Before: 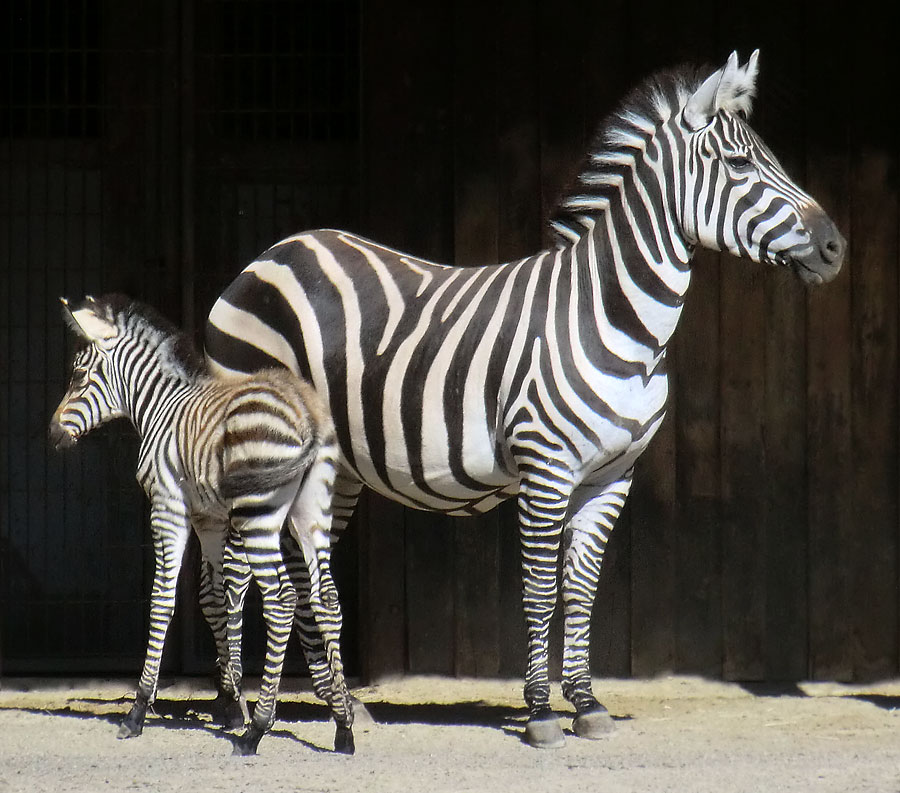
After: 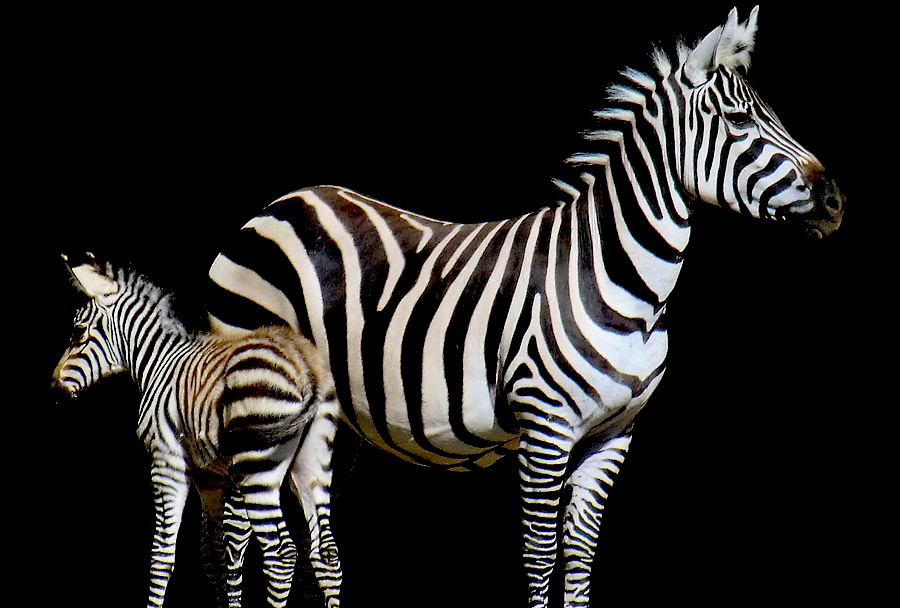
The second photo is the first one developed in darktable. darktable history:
exposure: black level correction 0.099, exposure -0.092 EV, compensate highlight preservation false
crop: top 5.604%, bottom 17.684%
